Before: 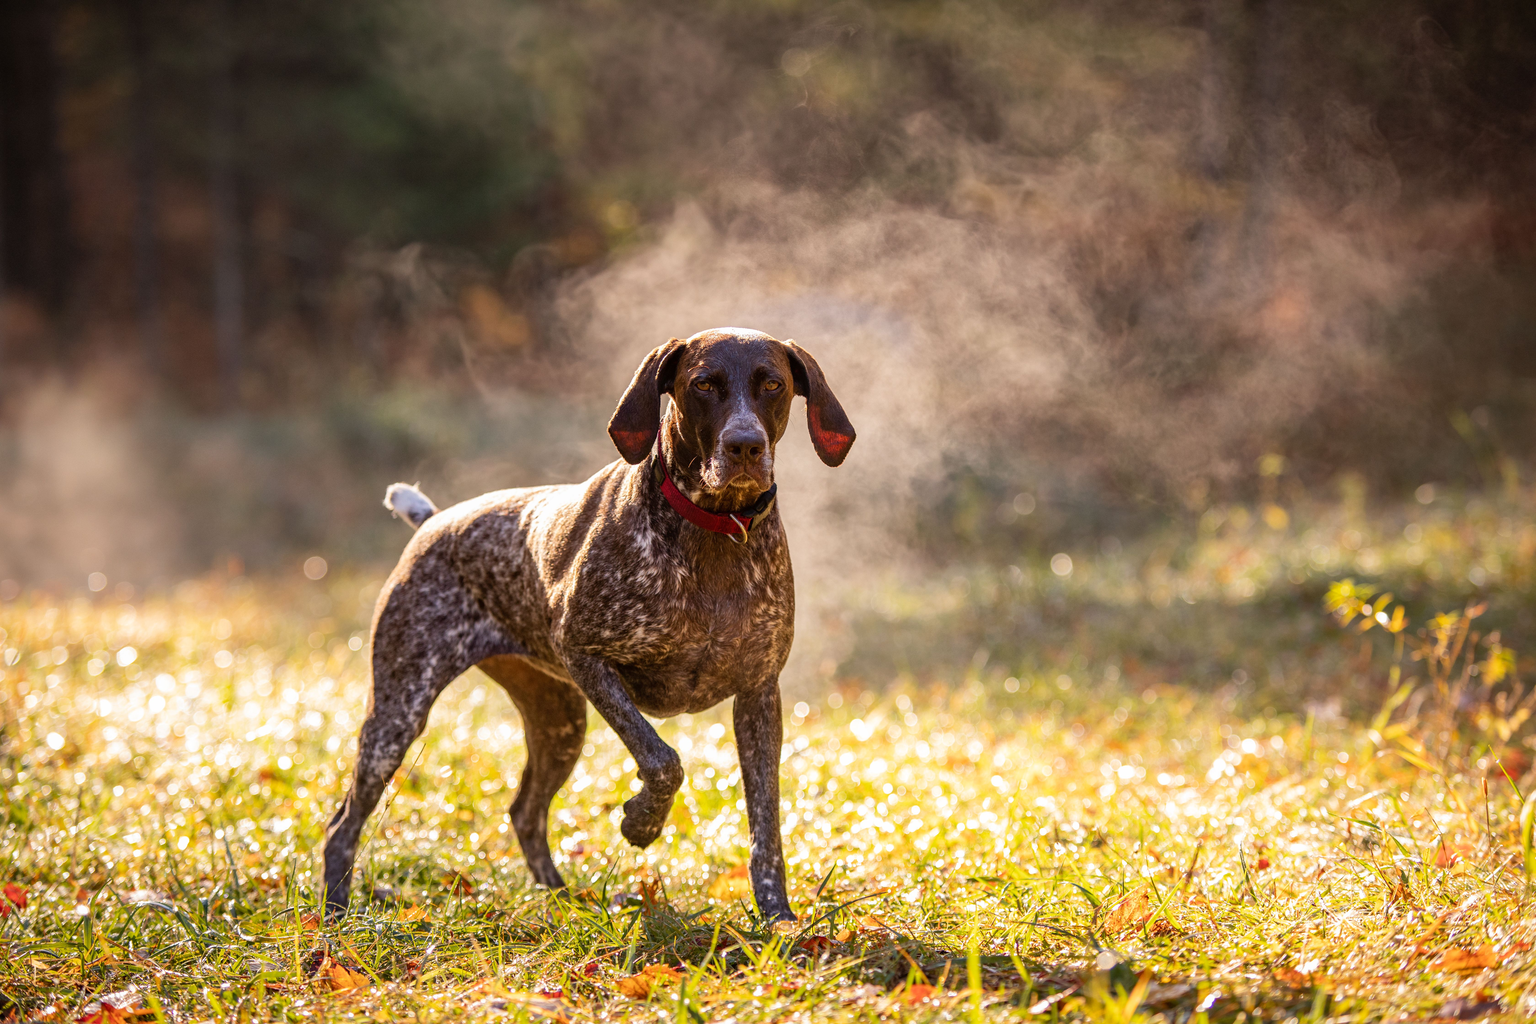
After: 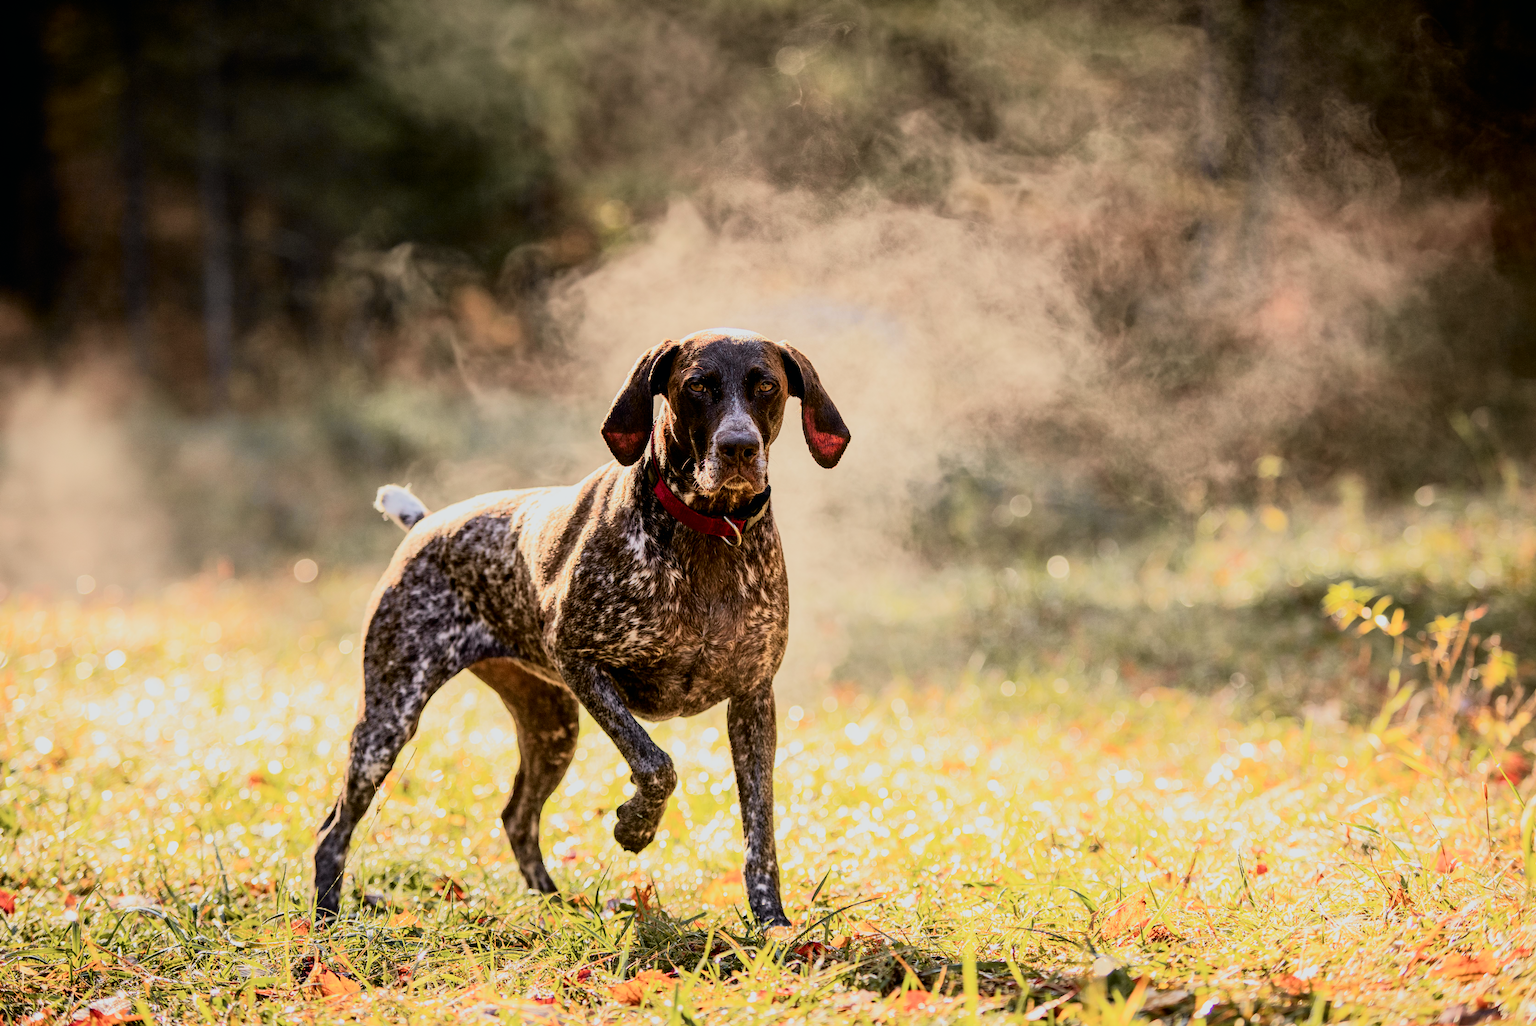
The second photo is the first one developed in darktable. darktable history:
filmic rgb: black relative exposure -7.65 EV, white relative exposure 4.56 EV, hardness 3.61, contrast 1.051
tone curve: curves: ch0 [(0, 0) (0.037, 0.011) (0.135, 0.093) (0.266, 0.281) (0.461, 0.555) (0.581, 0.716) (0.675, 0.793) (0.767, 0.849) (0.91, 0.924) (1, 0.979)]; ch1 [(0, 0) (0.292, 0.278) (0.419, 0.423) (0.493, 0.492) (0.506, 0.5) (0.534, 0.529) (0.562, 0.562) (0.641, 0.663) (0.754, 0.76) (1, 1)]; ch2 [(0, 0) (0.294, 0.3) (0.361, 0.372) (0.429, 0.445) (0.478, 0.486) (0.502, 0.498) (0.518, 0.522) (0.531, 0.549) (0.561, 0.579) (0.64, 0.645) (0.7, 0.7) (0.861, 0.808) (1, 0.951)], color space Lab, independent channels, preserve colors none
crop and rotate: left 0.828%, top 0.249%, bottom 0.333%
